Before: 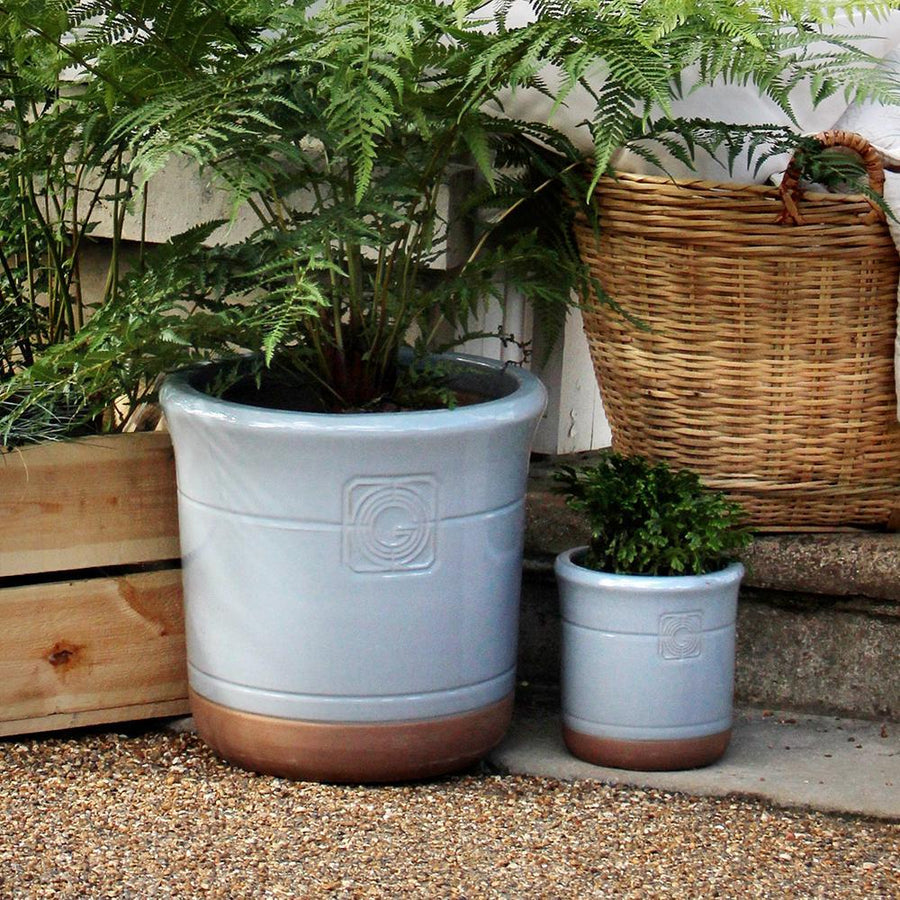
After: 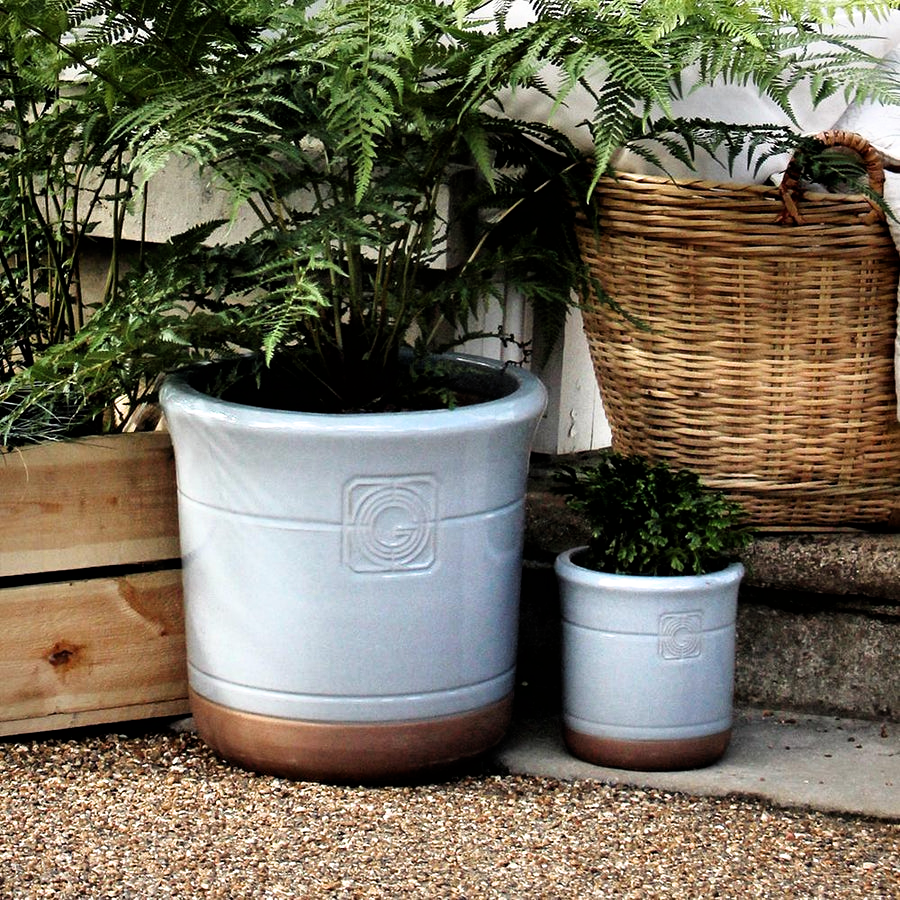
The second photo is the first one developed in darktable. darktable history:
shadows and highlights: shadows 25.1, highlights -48, soften with gaussian
filmic rgb: black relative exposure -8.19 EV, white relative exposure 2.2 EV, target white luminance 99.854%, hardness 7.08, latitude 74.58%, contrast 1.319, highlights saturation mix -2.67%, shadows ↔ highlights balance 30.6%
